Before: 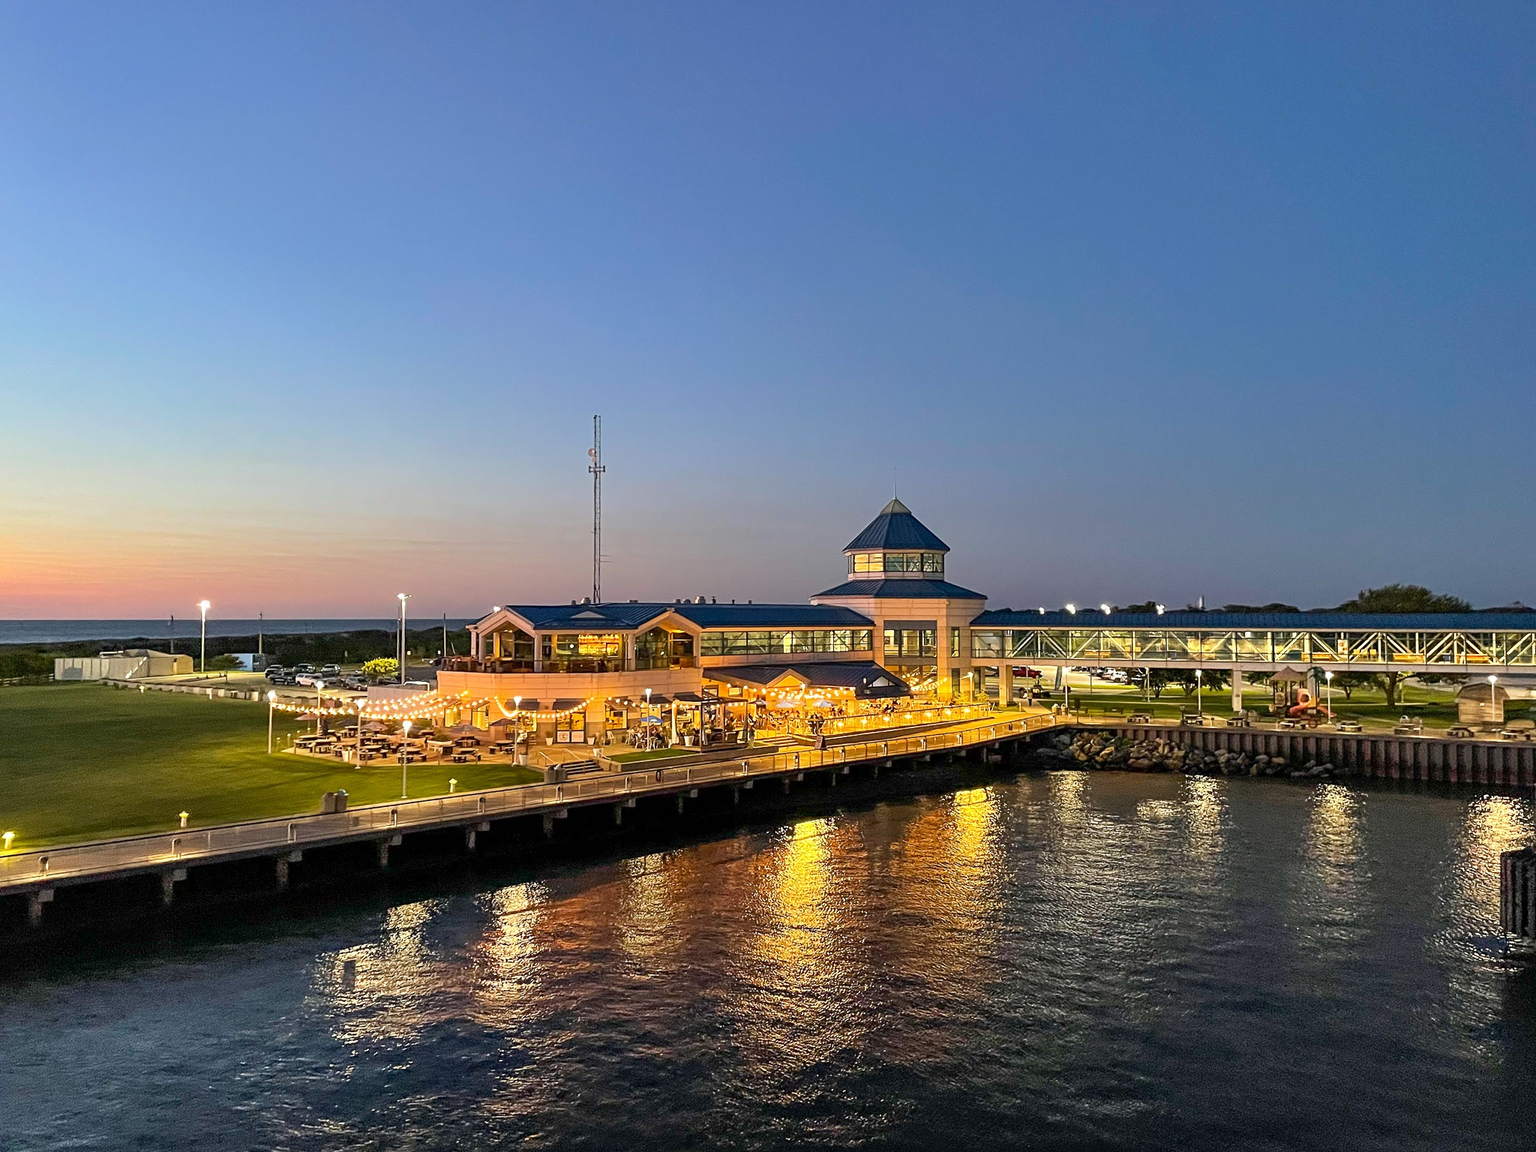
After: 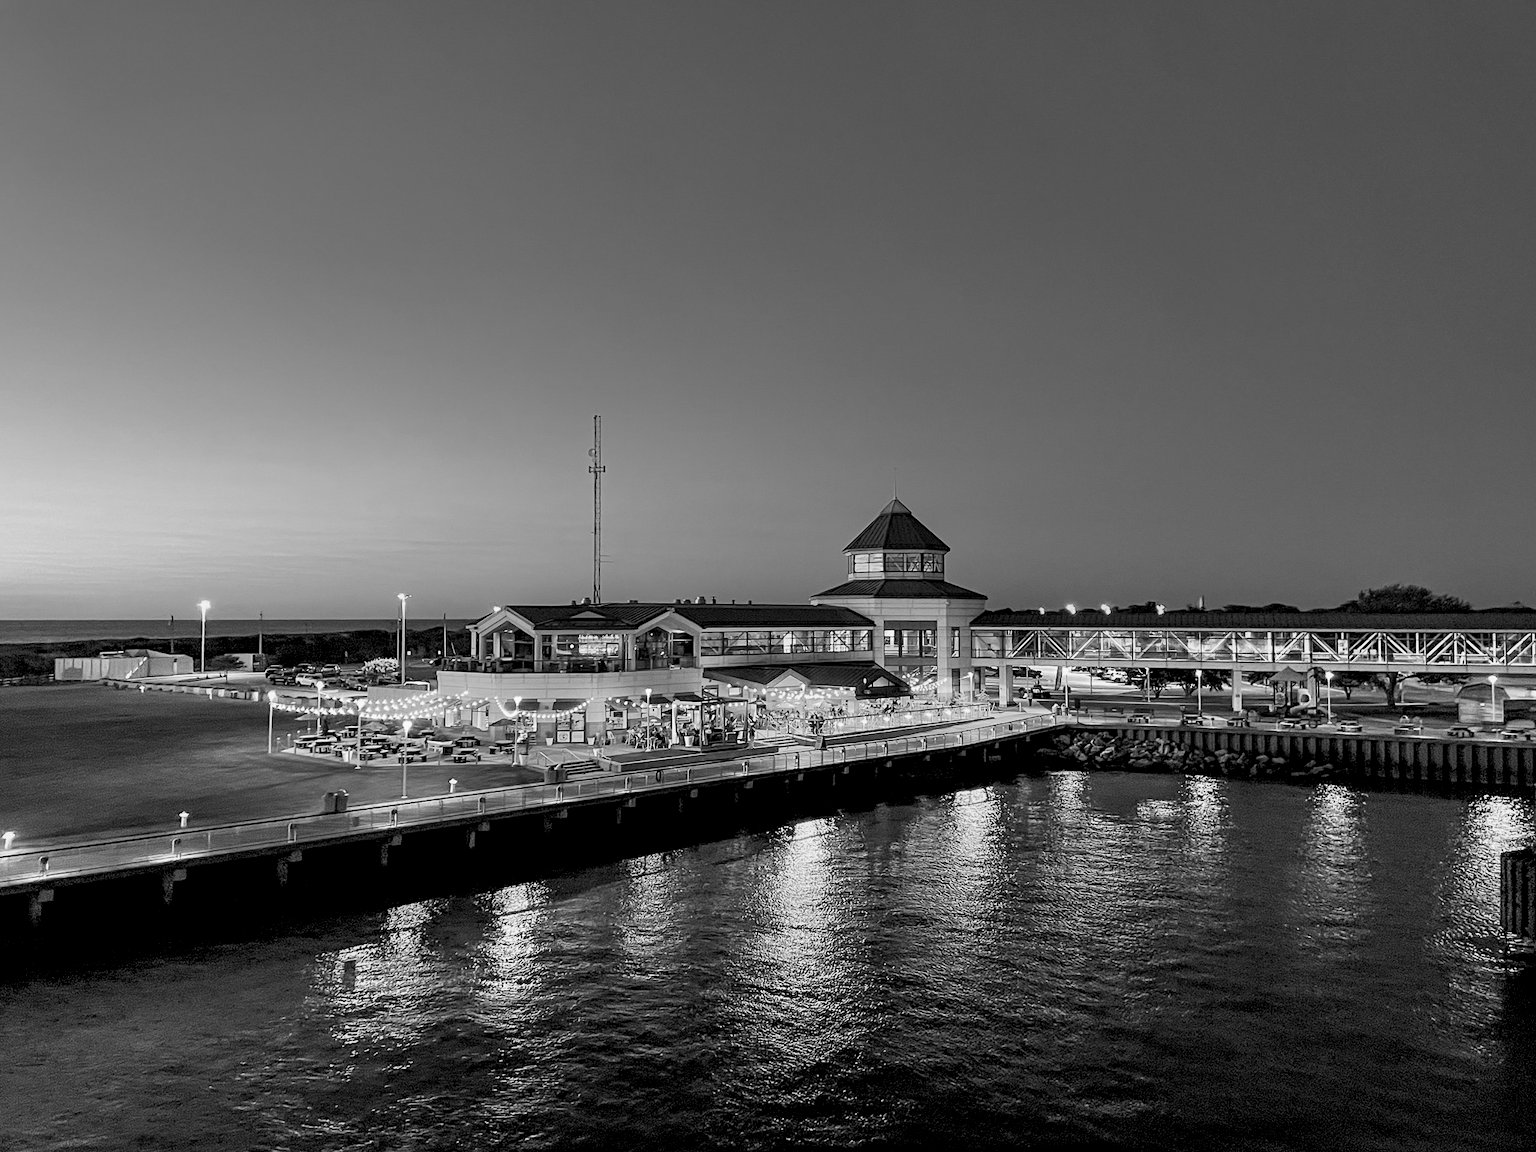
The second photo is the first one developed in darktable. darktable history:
exposure: black level correction 0.011, compensate highlight preservation false
monochrome: a 26.22, b 42.67, size 0.8
